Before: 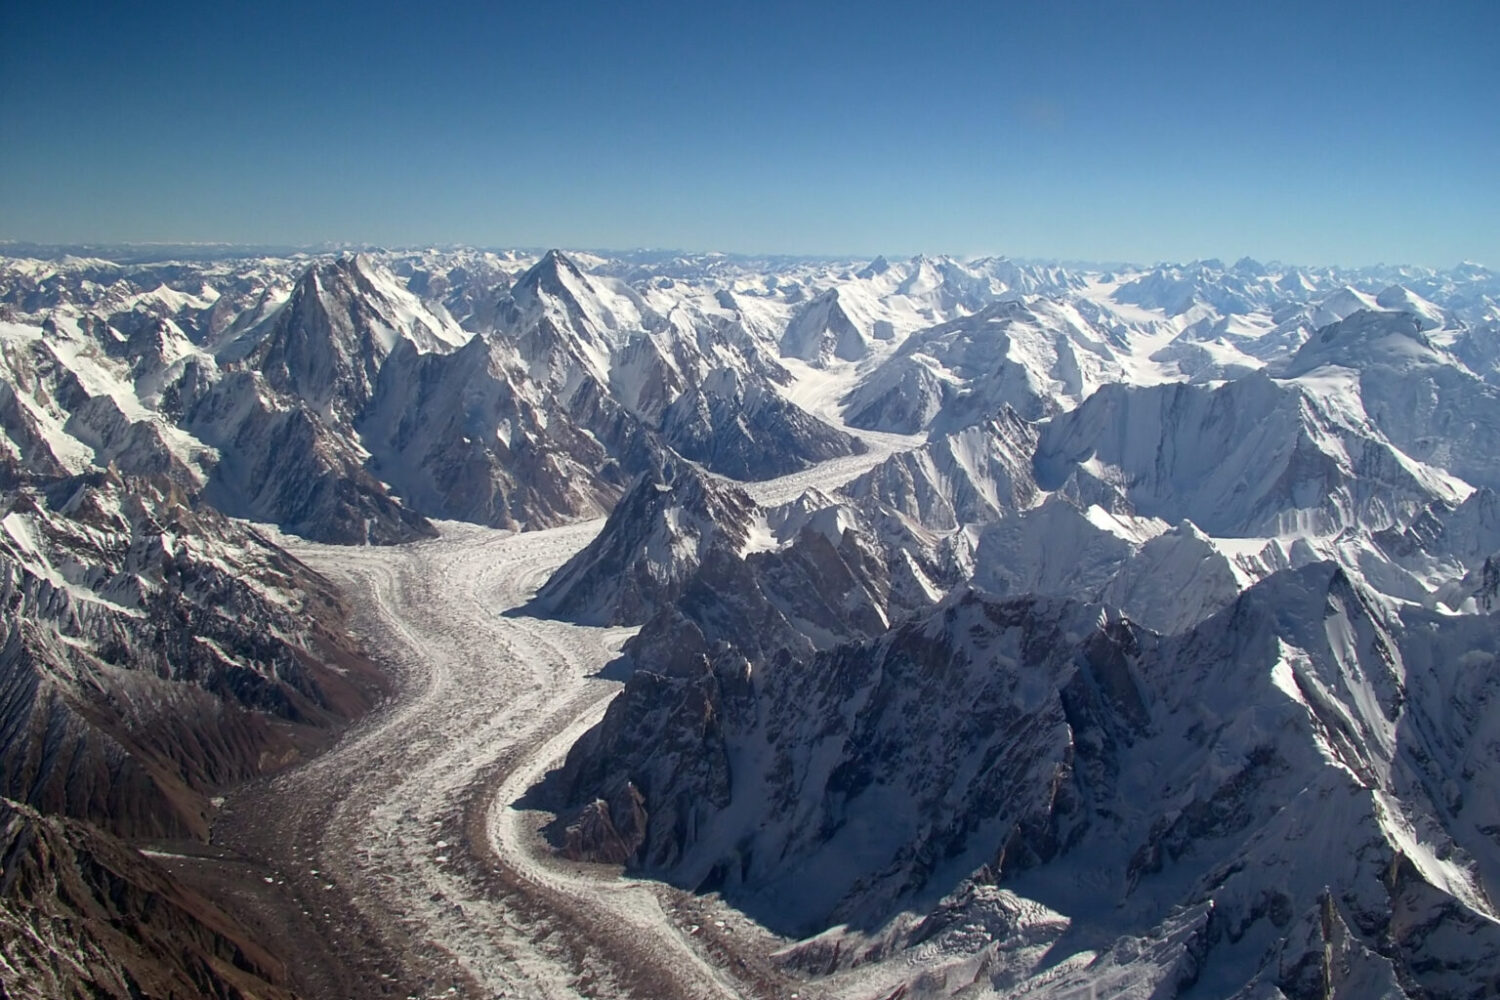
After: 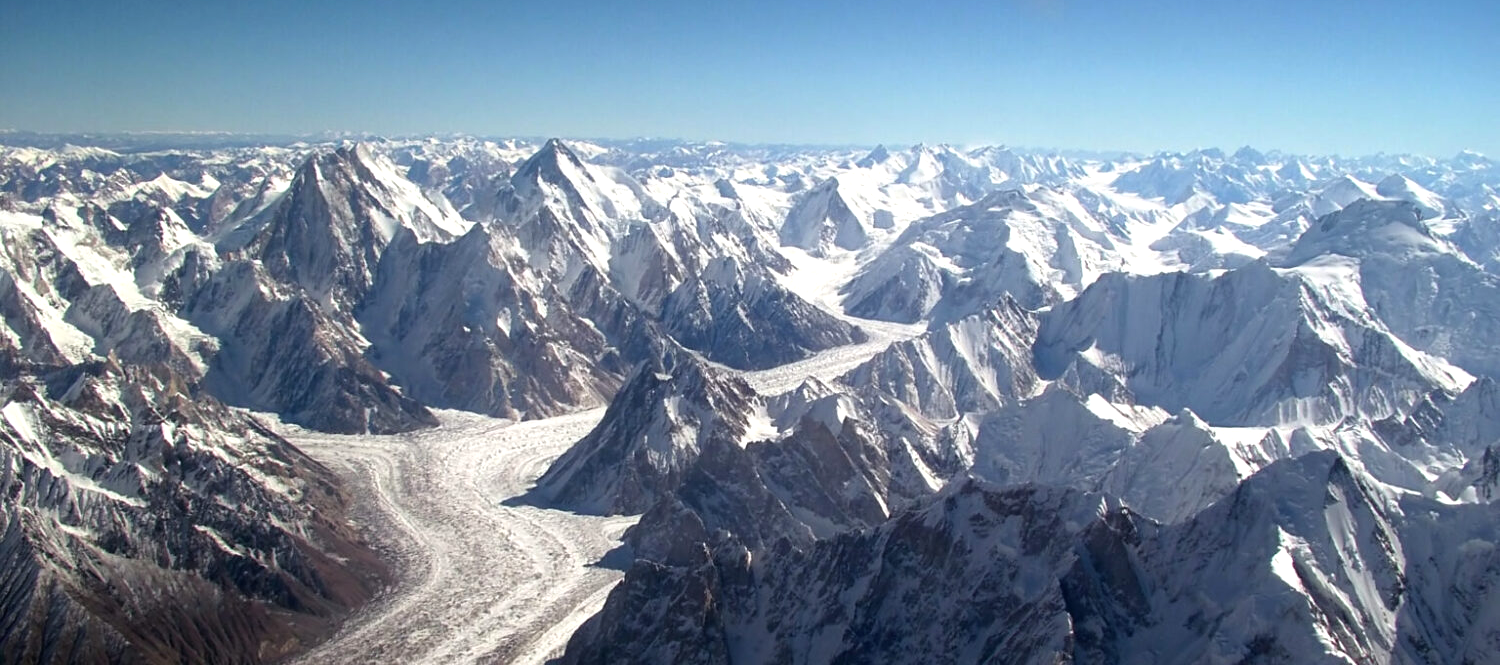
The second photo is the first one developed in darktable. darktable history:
tone equalizer: -8 EV -0.393 EV, -7 EV -0.395 EV, -6 EV -0.368 EV, -5 EV -0.246 EV, -3 EV 0.212 EV, -2 EV 0.323 EV, -1 EV 0.397 EV, +0 EV 0.438 EV
crop: top 11.184%, bottom 22.263%
